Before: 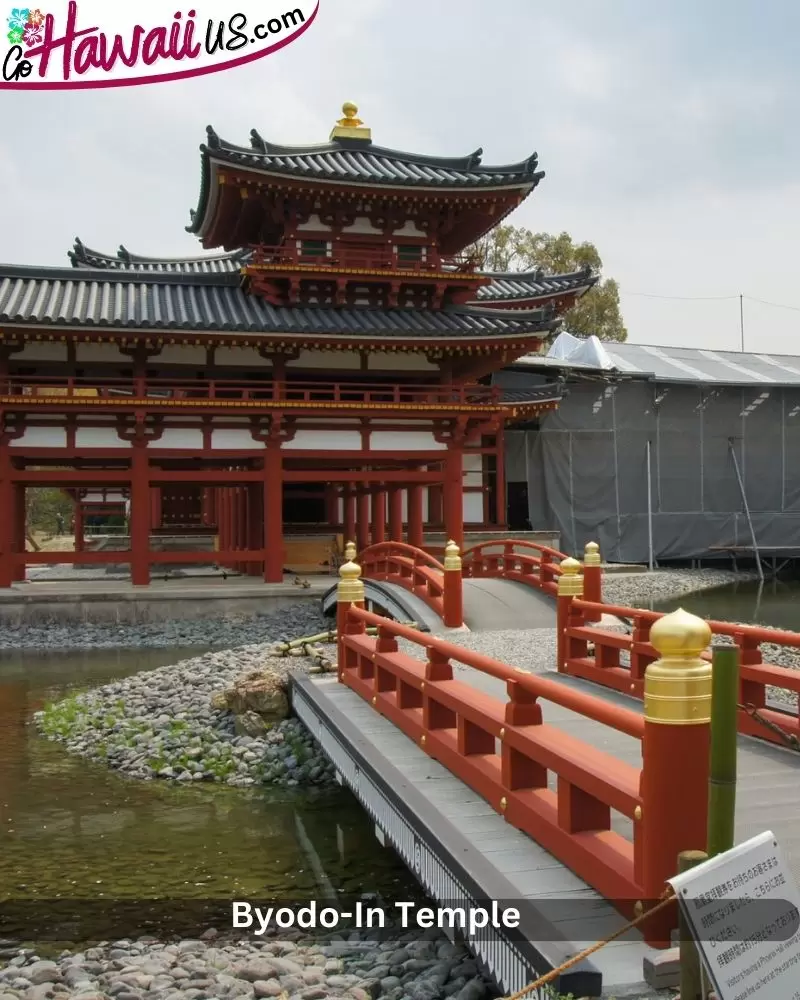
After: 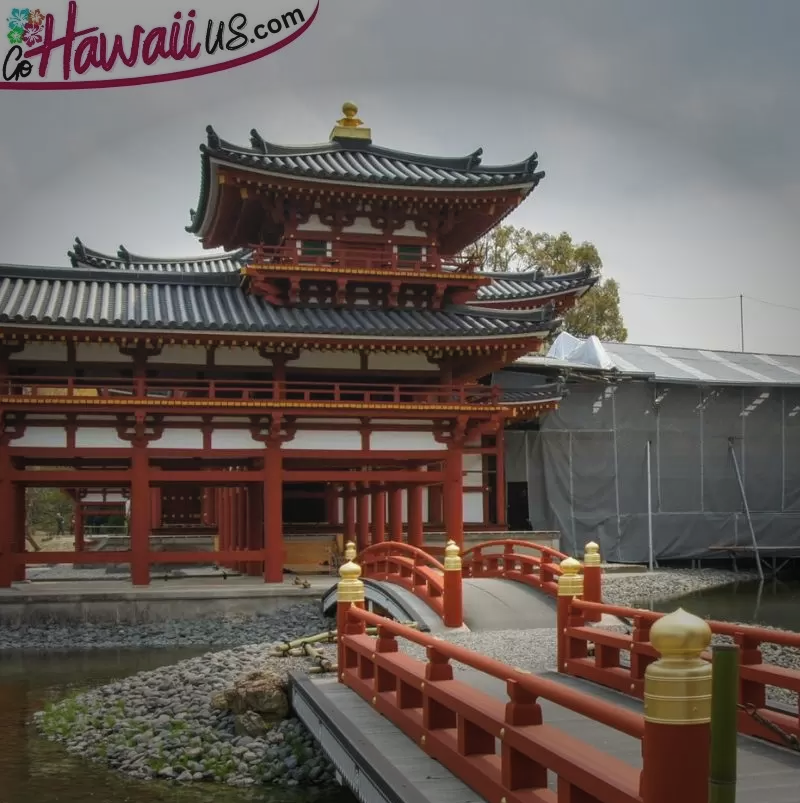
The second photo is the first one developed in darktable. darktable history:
crop: bottom 19.644%
contrast brightness saturation: contrast -0.11
local contrast: on, module defaults
vignetting: fall-off start 70.97%, brightness -0.584, saturation -0.118, width/height ratio 1.333
